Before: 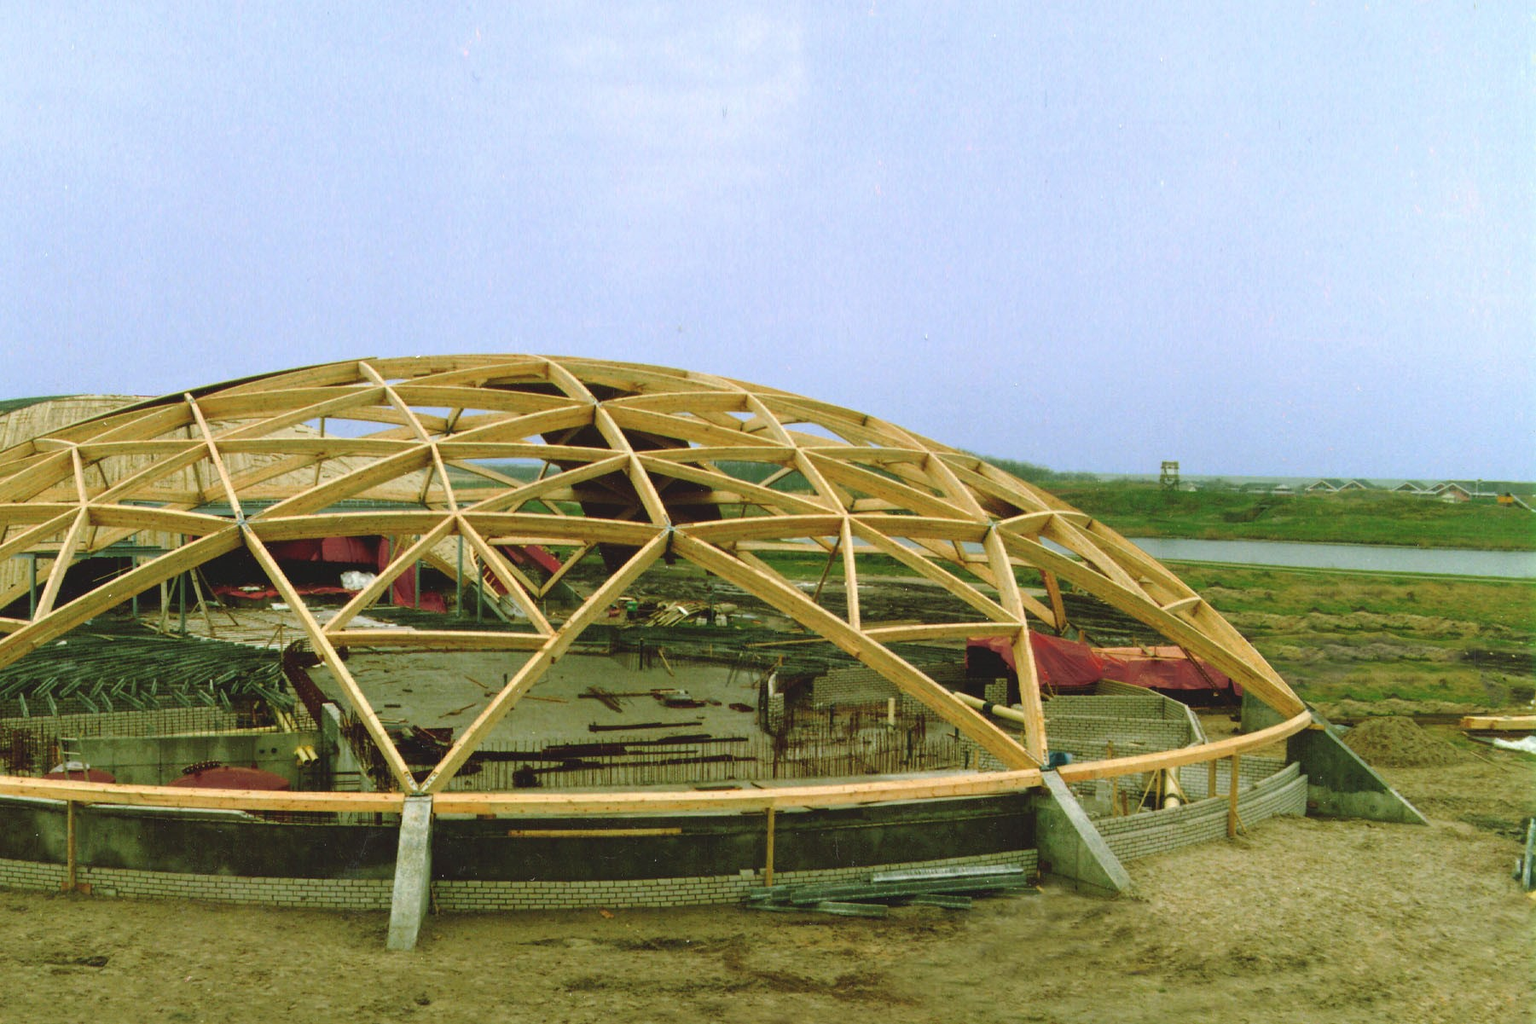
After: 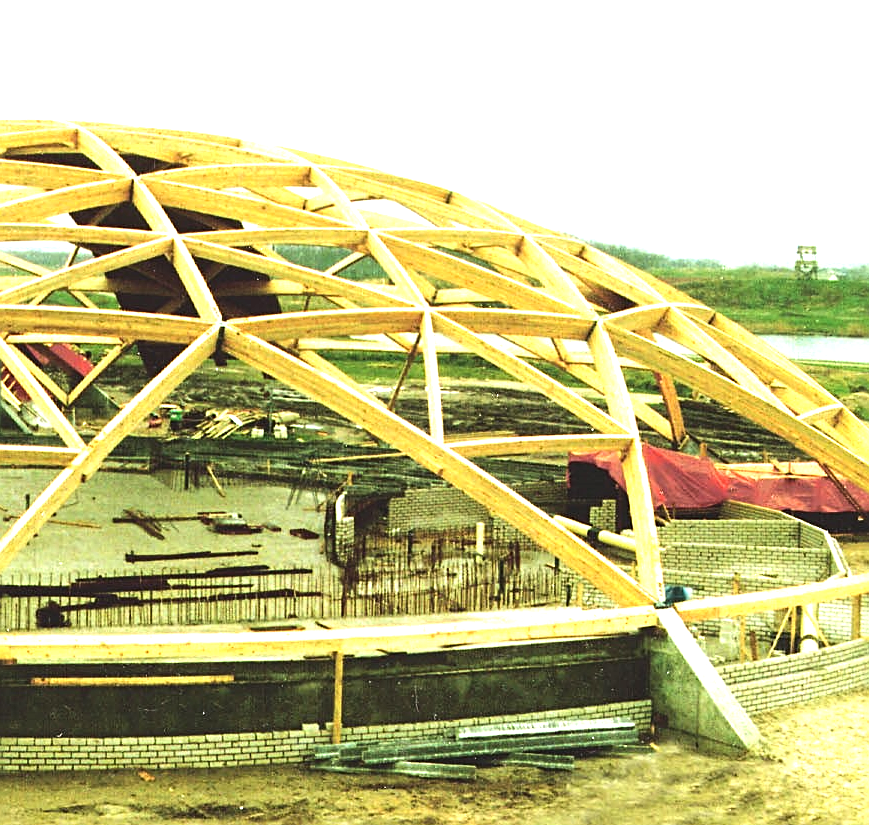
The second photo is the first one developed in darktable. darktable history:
crop: left 31.379%, top 24.658%, right 20.326%, bottom 6.628%
exposure: black level correction 0, exposure 1.1 EV, compensate highlight preservation false
tone equalizer: -8 EV -0.75 EV, -7 EV -0.7 EV, -6 EV -0.6 EV, -5 EV -0.4 EV, -3 EV 0.4 EV, -2 EV 0.6 EV, -1 EV 0.7 EV, +0 EV 0.75 EV, edges refinement/feathering 500, mask exposure compensation -1.57 EV, preserve details no
sharpen: on, module defaults
